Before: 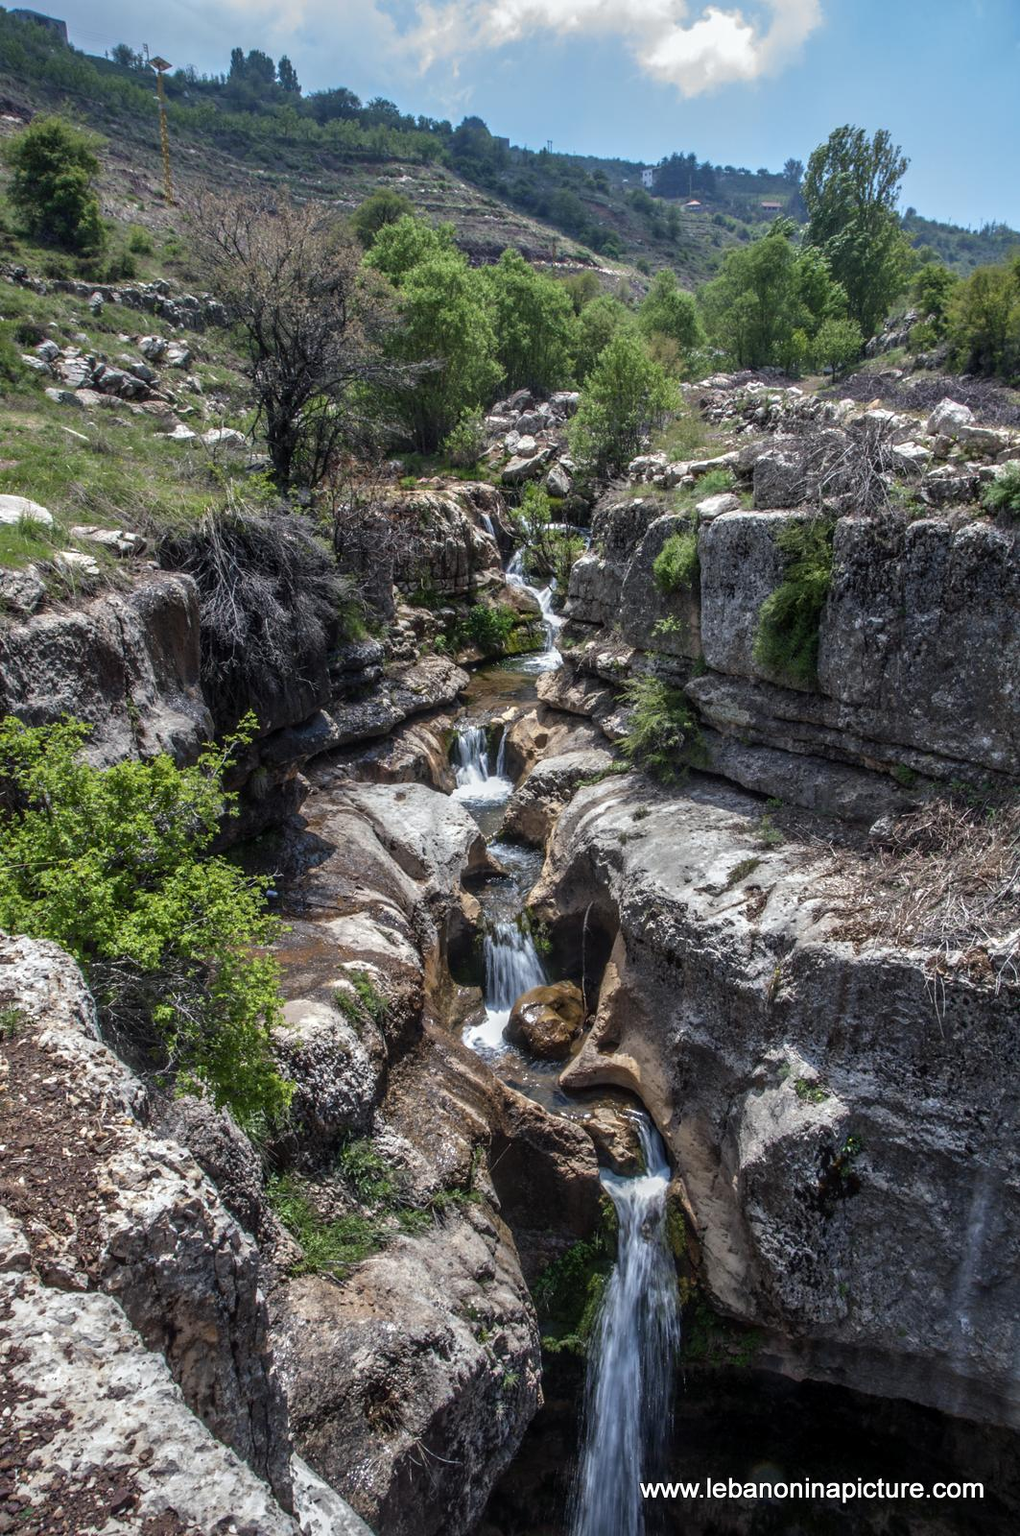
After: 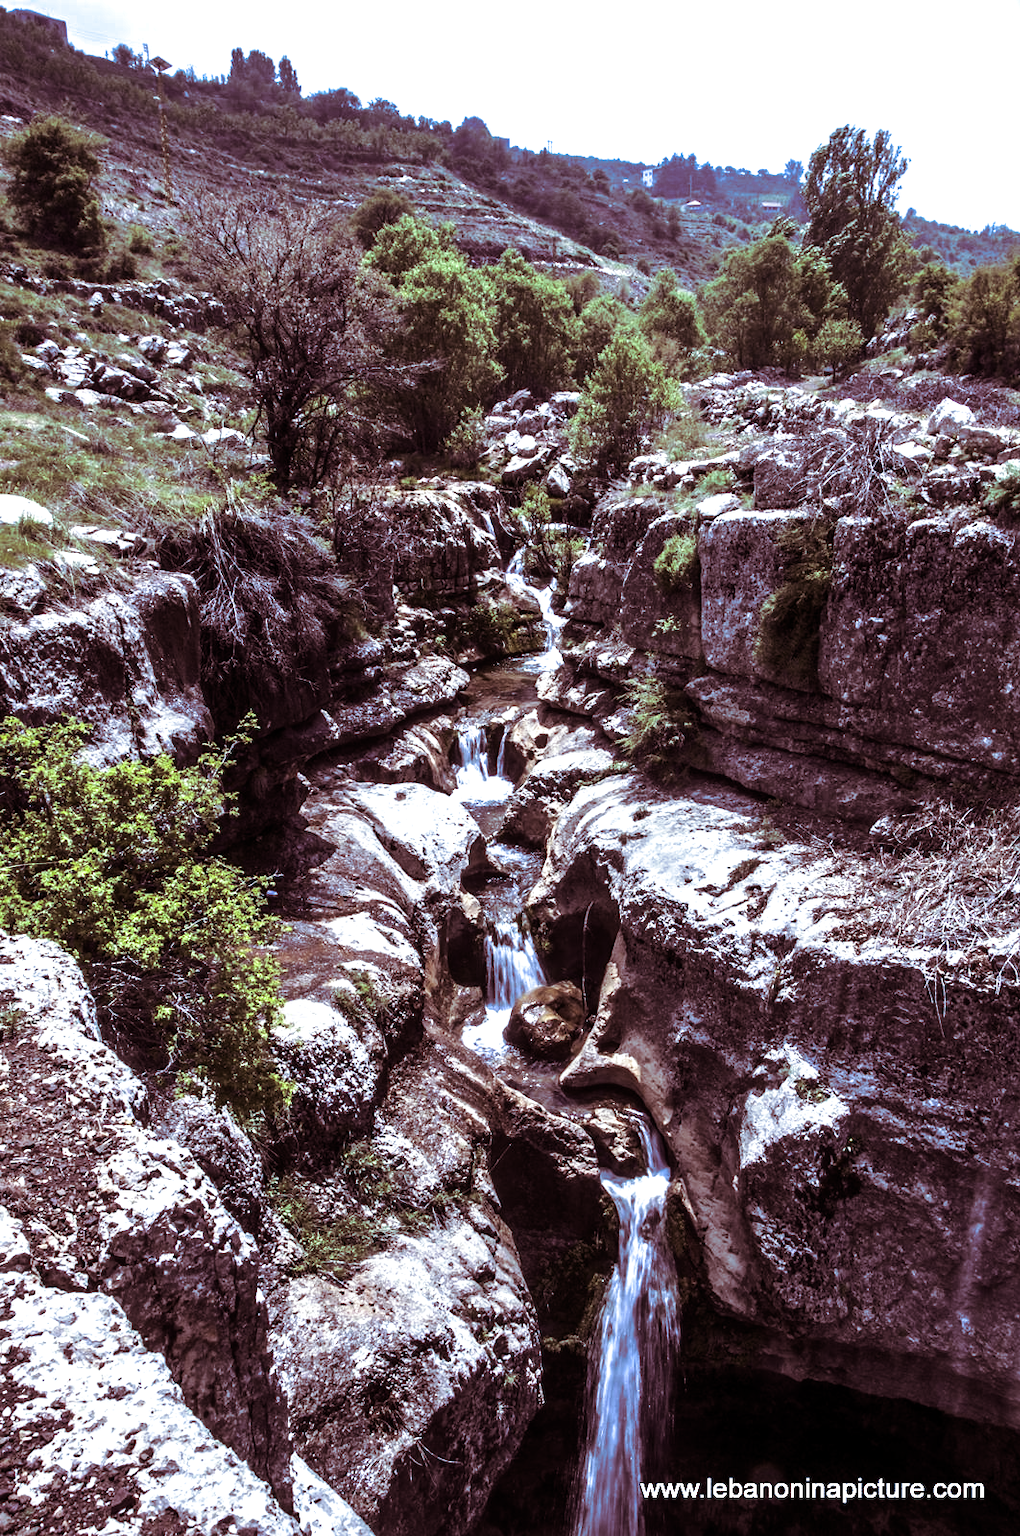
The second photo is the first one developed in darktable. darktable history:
white balance: red 0.948, green 1.02, blue 1.176
tone equalizer: -8 EV -1.08 EV, -7 EV -1.01 EV, -6 EV -0.867 EV, -5 EV -0.578 EV, -3 EV 0.578 EV, -2 EV 0.867 EV, -1 EV 1.01 EV, +0 EV 1.08 EV, edges refinement/feathering 500, mask exposure compensation -1.57 EV, preserve details no
split-toning: shadows › hue 360°
